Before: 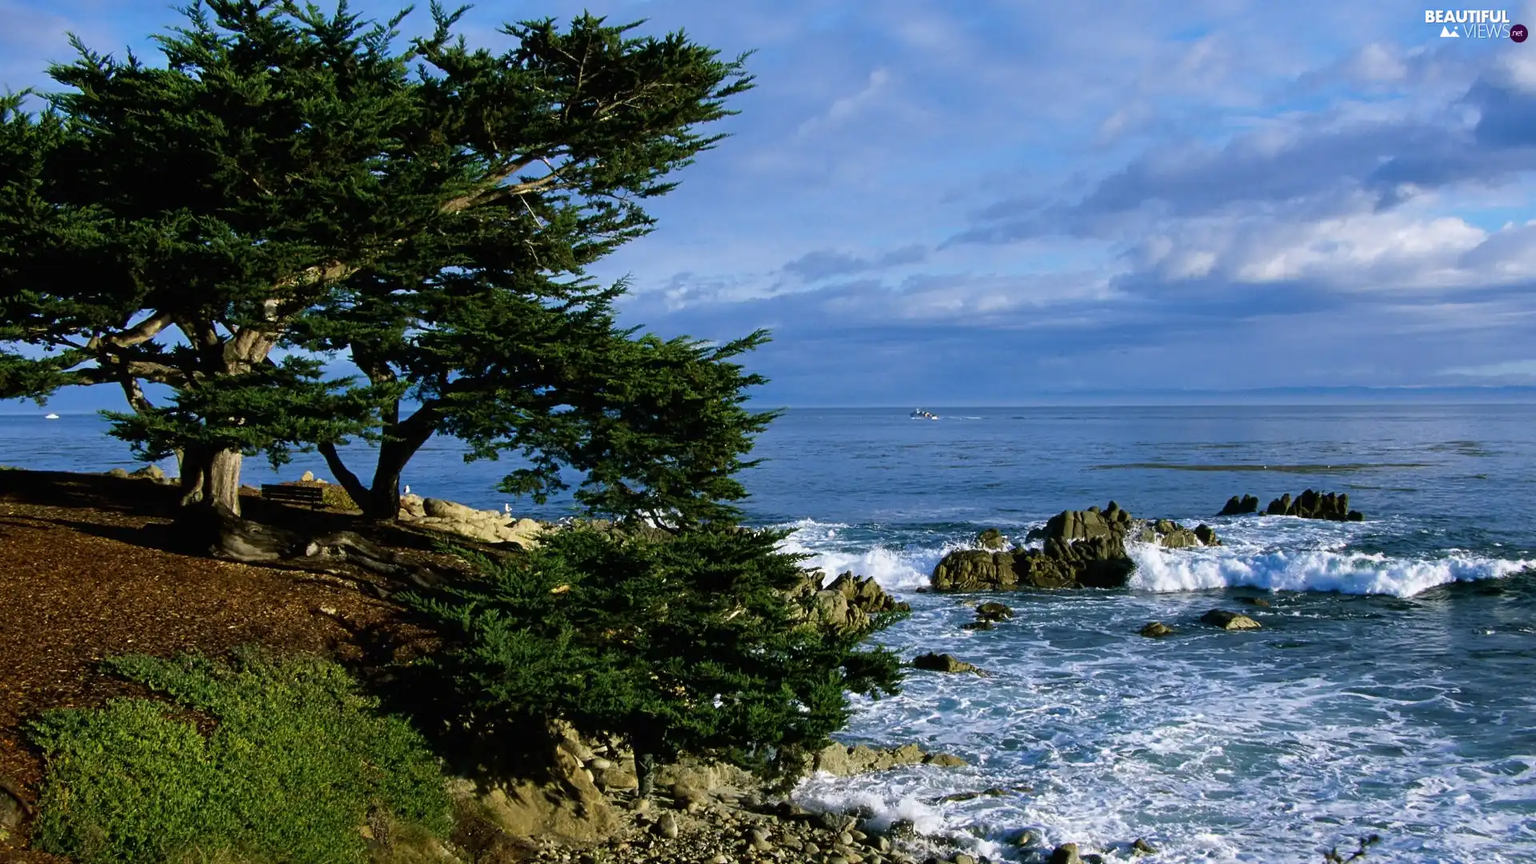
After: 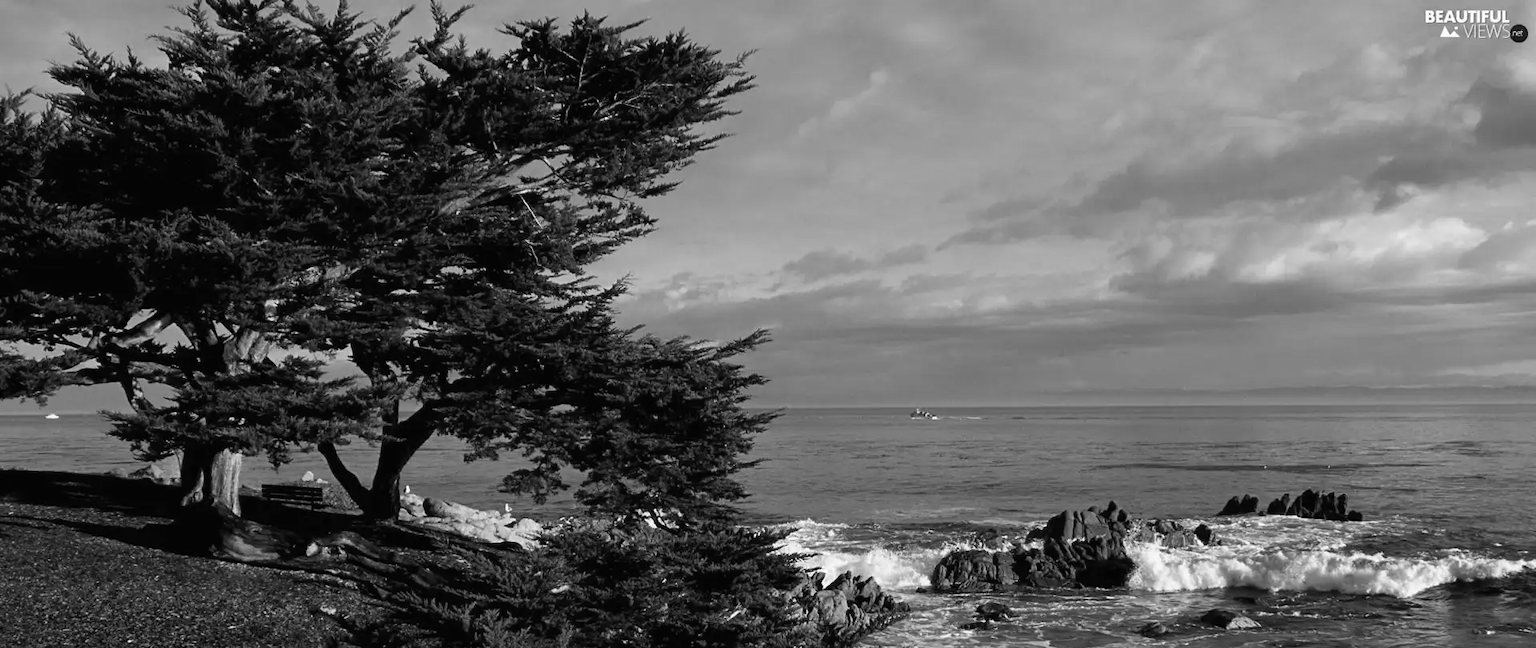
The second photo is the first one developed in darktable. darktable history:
color balance: mode lift, gamma, gain (sRGB), lift [1, 0.99, 1.01, 0.992], gamma [1, 1.037, 0.974, 0.963]
crop: bottom 24.988%
monochrome: on, module defaults
